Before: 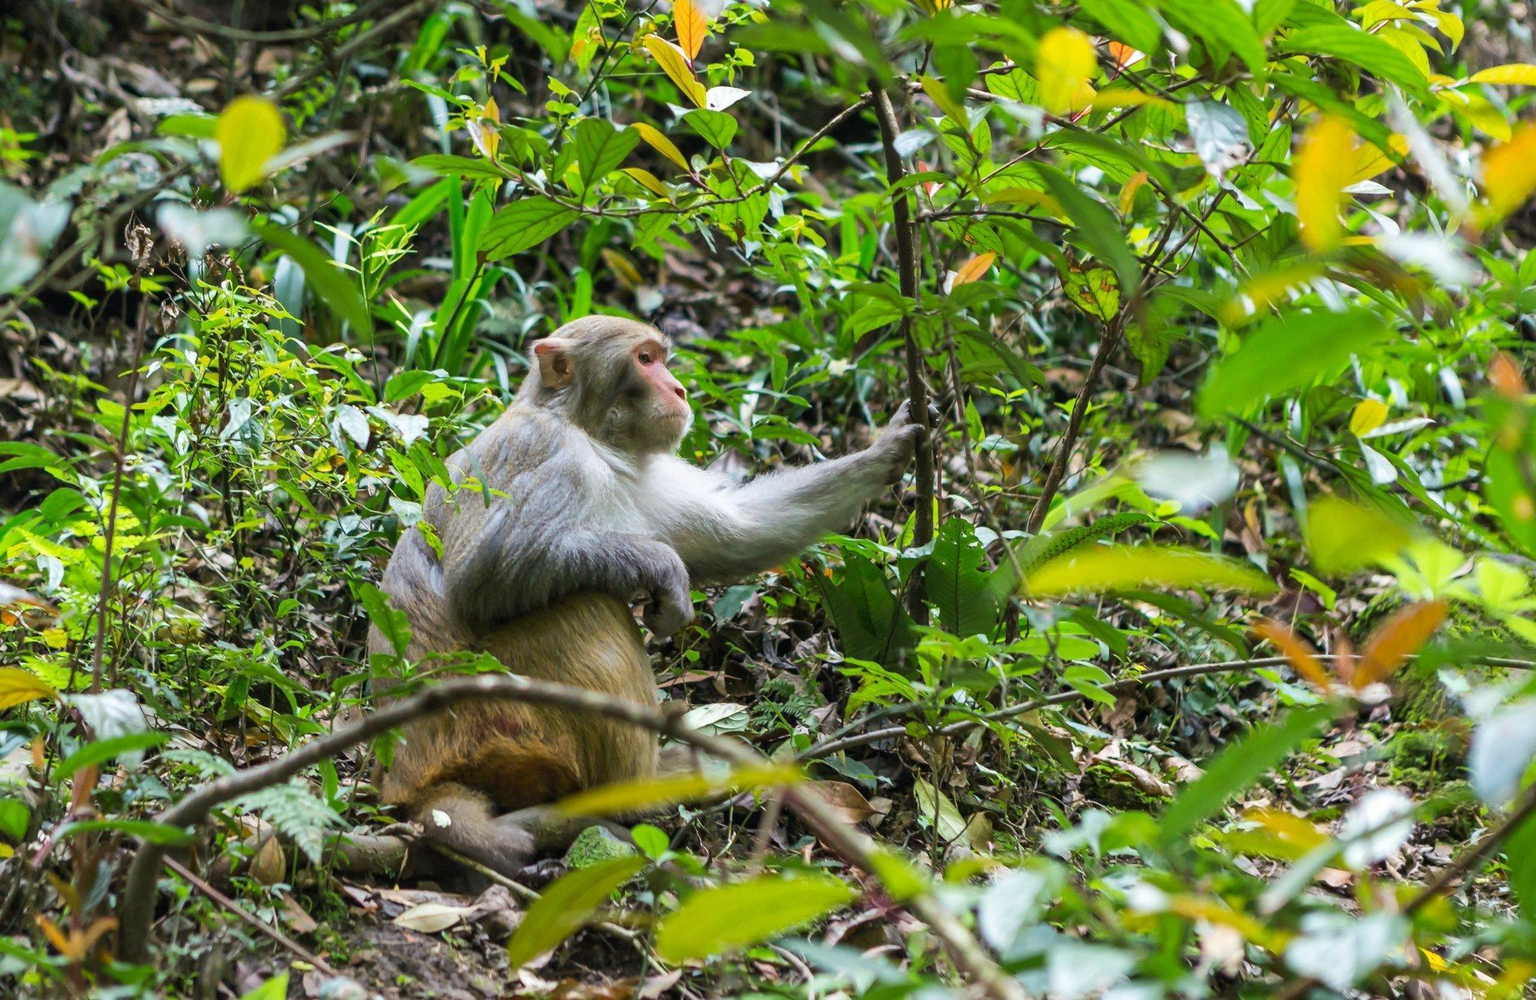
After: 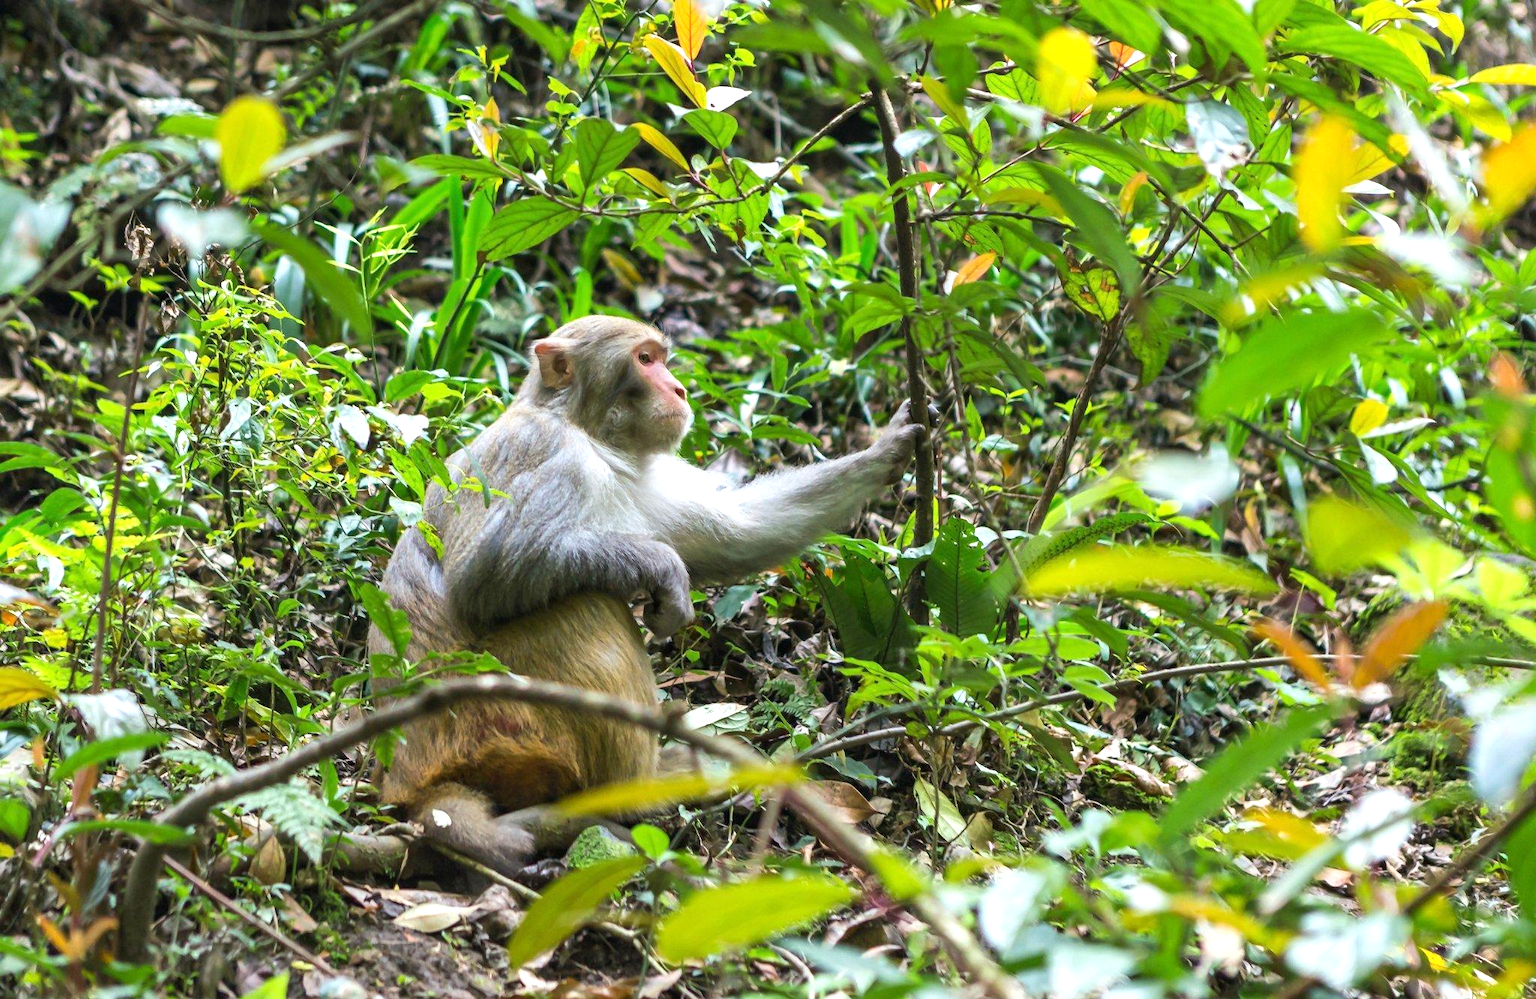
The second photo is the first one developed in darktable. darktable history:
exposure: exposure 0.447 EV, compensate highlight preservation false
